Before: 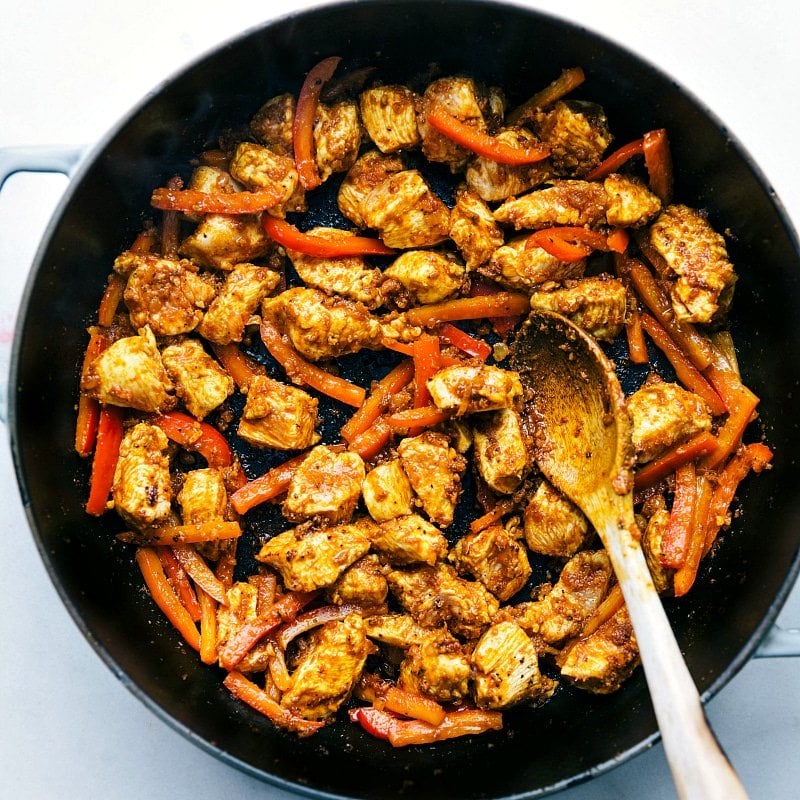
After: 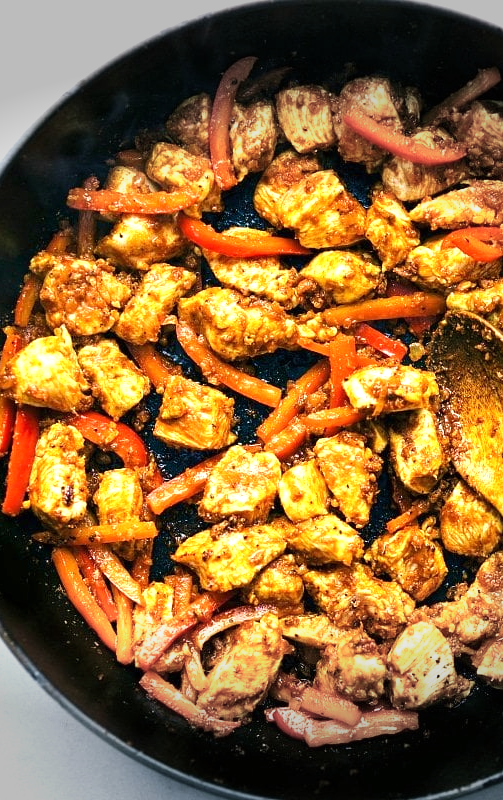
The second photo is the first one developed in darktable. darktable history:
velvia: strength 39.22%
exposure: black level correction 0, exposure 0.698 EV, compensate highlight preservation false
crop: left 10.55%, right 26.565%
vignetting: fall-off start 78.52%, width/height ratio 1.327, unbound false
